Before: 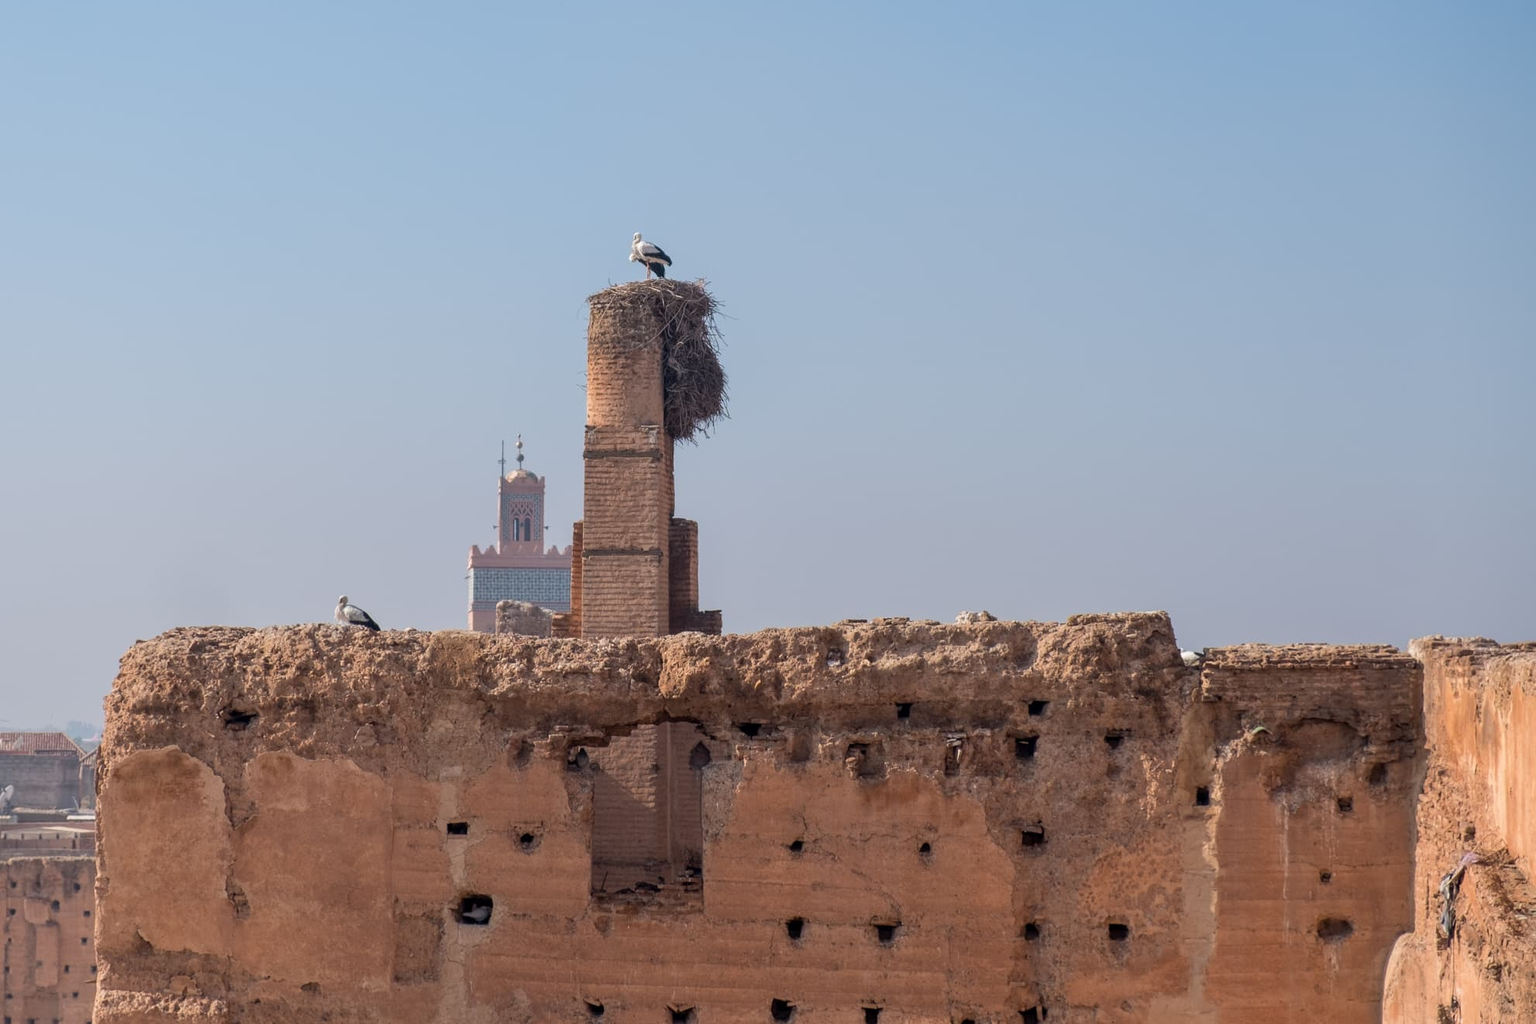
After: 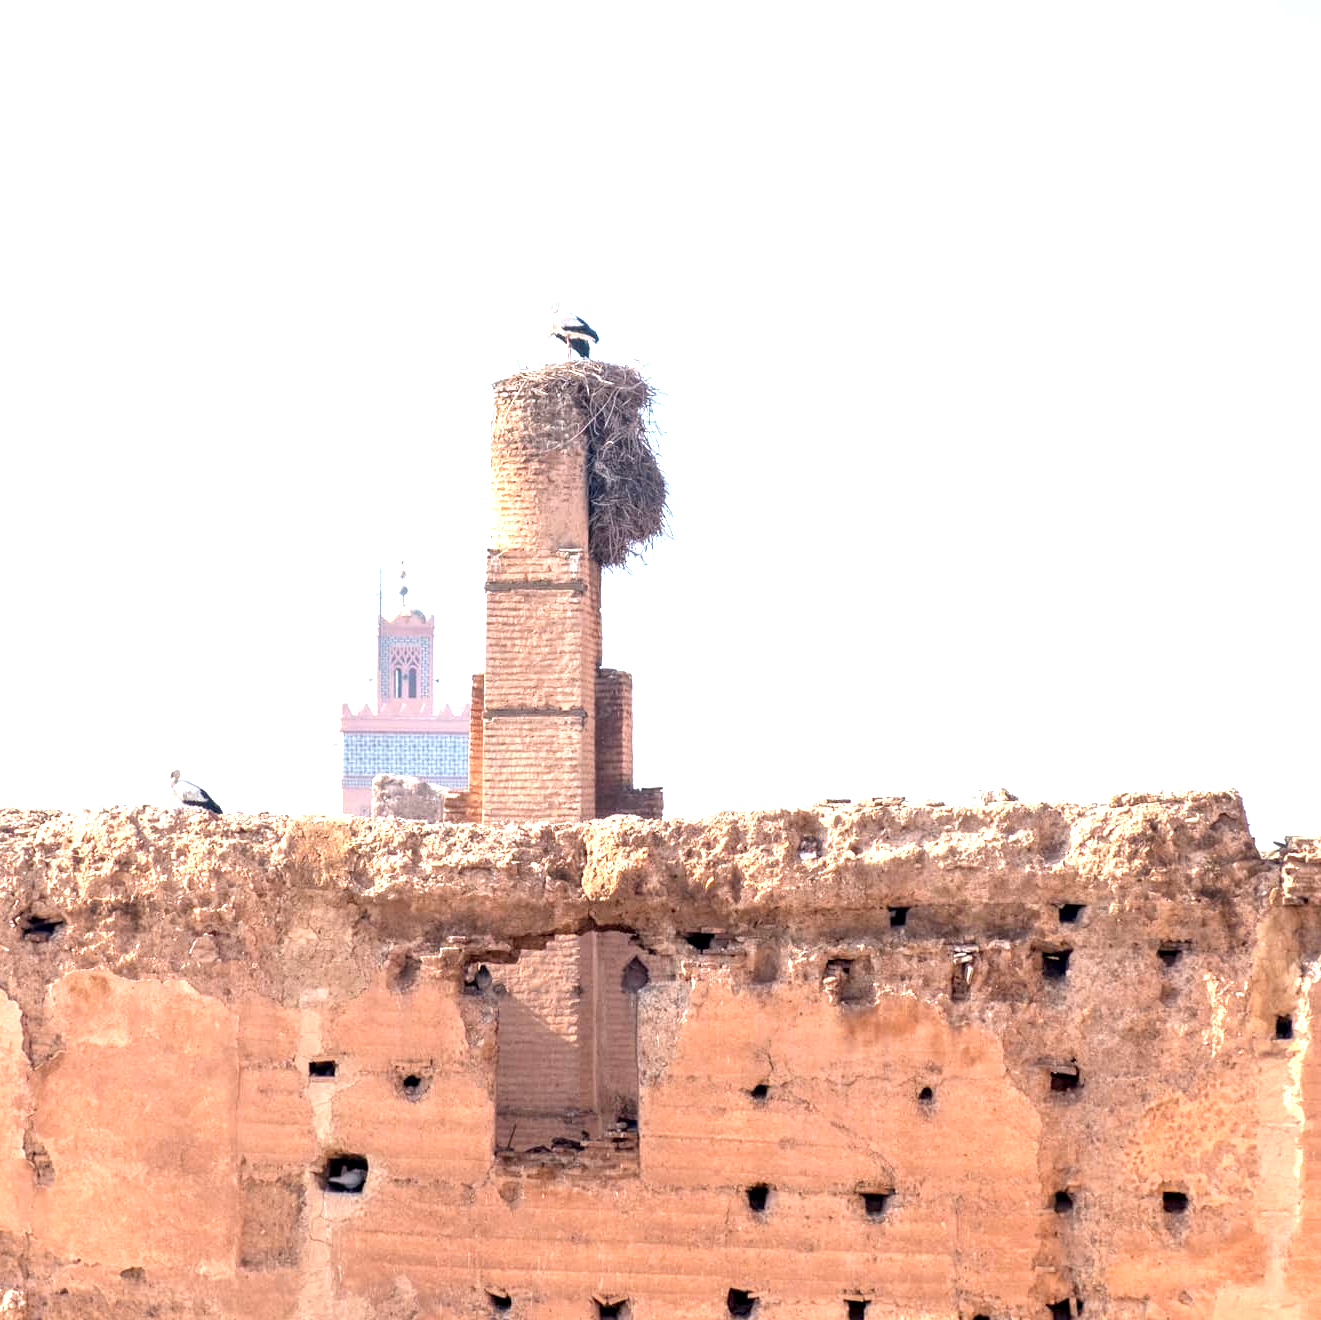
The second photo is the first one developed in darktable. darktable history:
crop and rotate: left 13.537%, right 19.796%
exposure: black level correction 0.001, exposure 2 EV, compensate highlight preservation false
